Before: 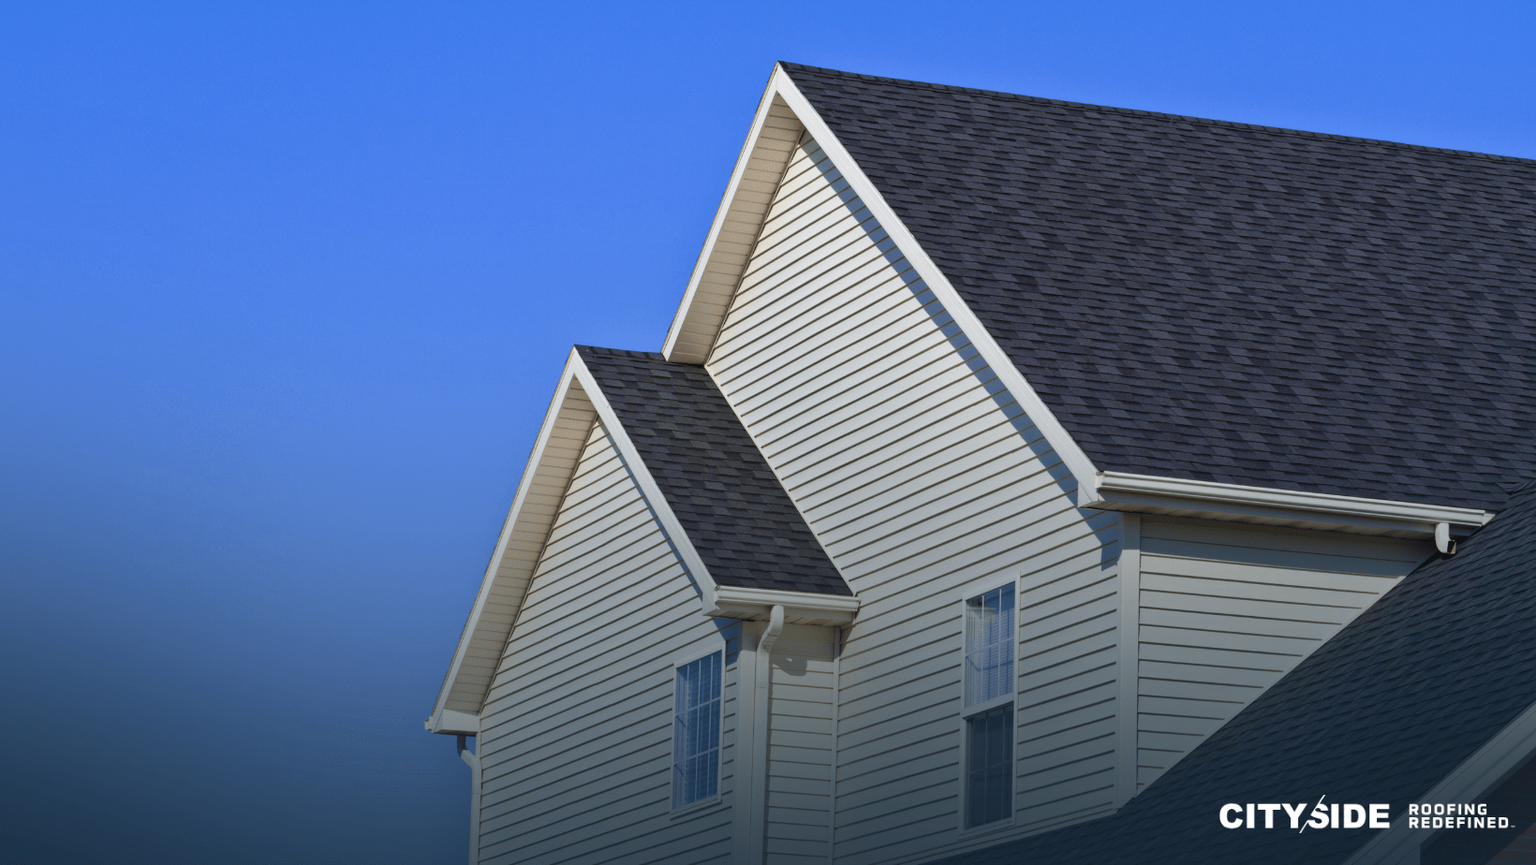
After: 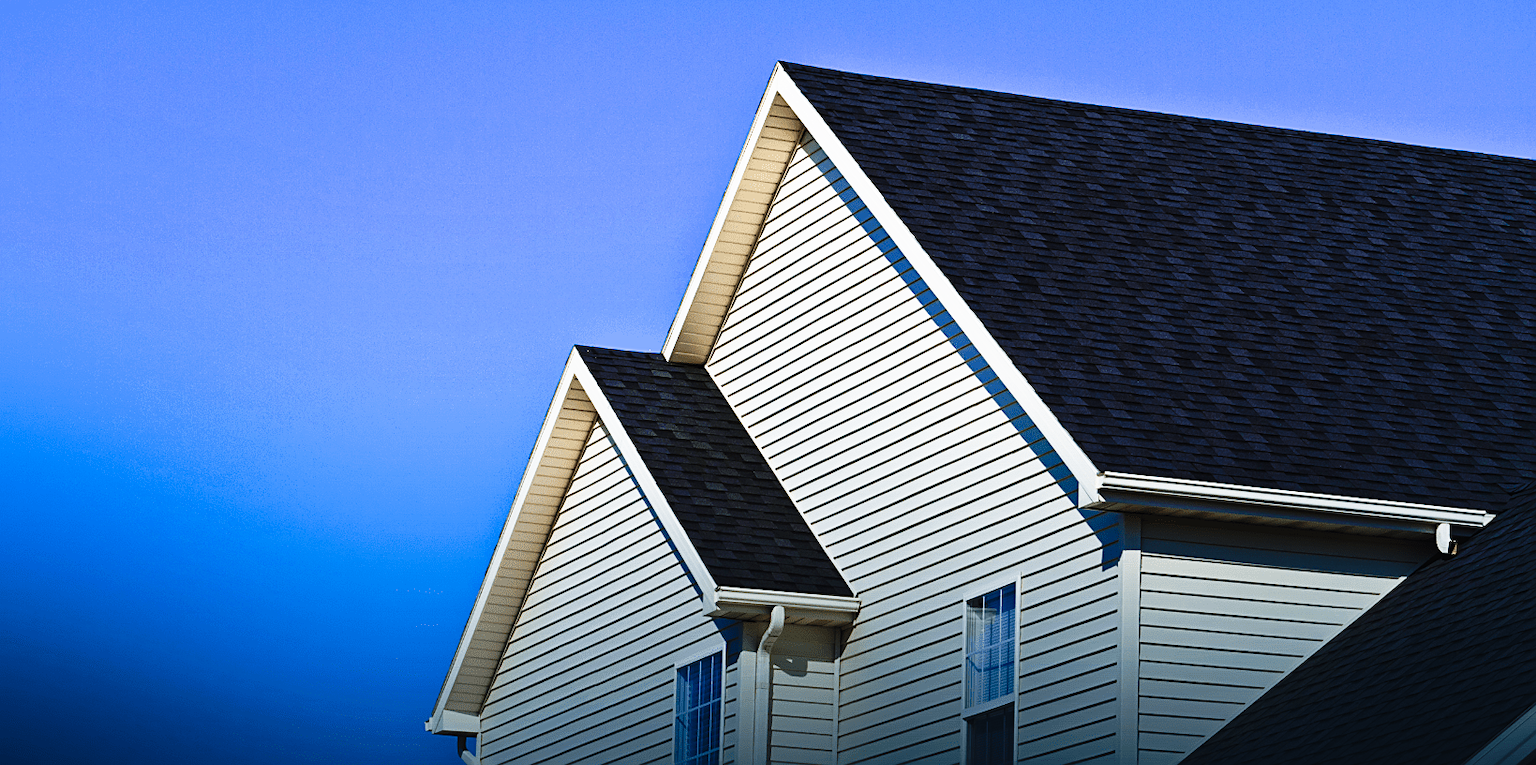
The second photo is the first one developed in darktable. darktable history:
crop and rotate: top 0%, bottom 11.488%
tone curve: curves: ch0 [(0, 0) (0.003, 0.005) (0.011, 0.008) (0.025, 0.013) (0.044, 0.017) (0.069, 0.022) (0.1, 0.029) (0.136, 0.038) (0.177, 0.053) (0.224, 0.081) (0.277, 0.128) (0.335, 0.214) (0.399, 0.343) (0.468, 0.478) (0.543, 0.641) (0.623, 0.798) (0.709, 0.911) (0.801, 0.971) (0.898, 0.99) (1, 1)], preserve colors none
sharpen: on, module defaults
tone equalizer: mask exposure compensation -0.505 EV
